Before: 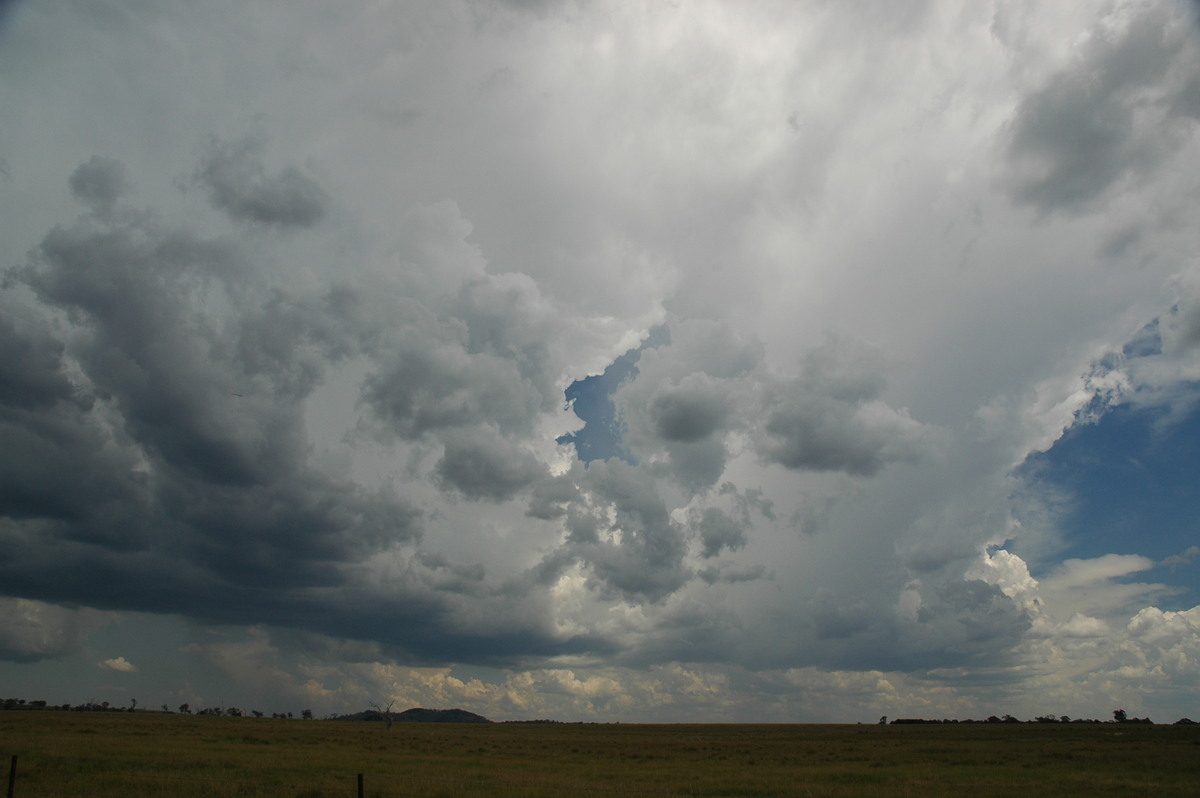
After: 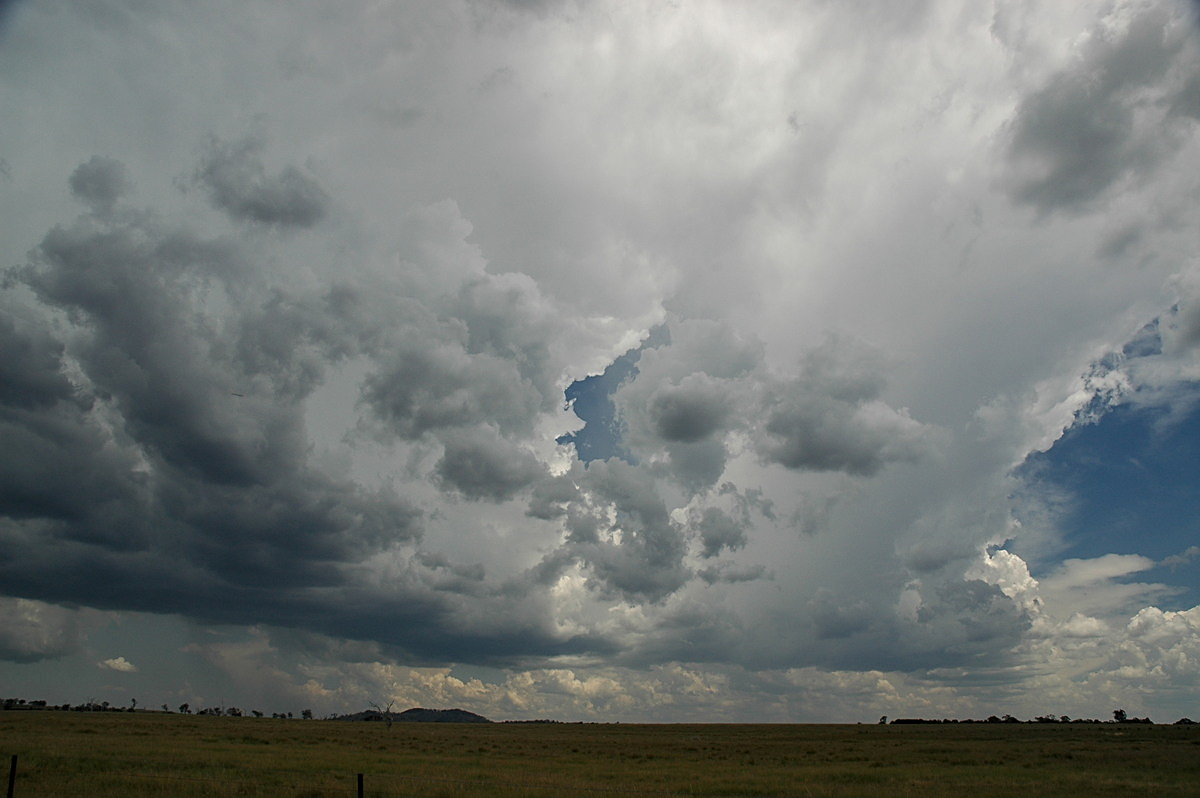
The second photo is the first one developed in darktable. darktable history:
local contrast: on, module defaults
sharpen: on, module defaults
tone equalizer: -7 EV 0.177 EV, -6 EV 0.126 EV, -5 EV 0.07 EV, -4 EV 0.02 EV, -2 EV -0.037 EV, -1 EV -0.063 EV, +0 EV -0.08 EV, smoothing diameter 2.16%, edges refinement/feathering 21.01, mask exposure compensation -1.57 EV, filter diffusion 5
